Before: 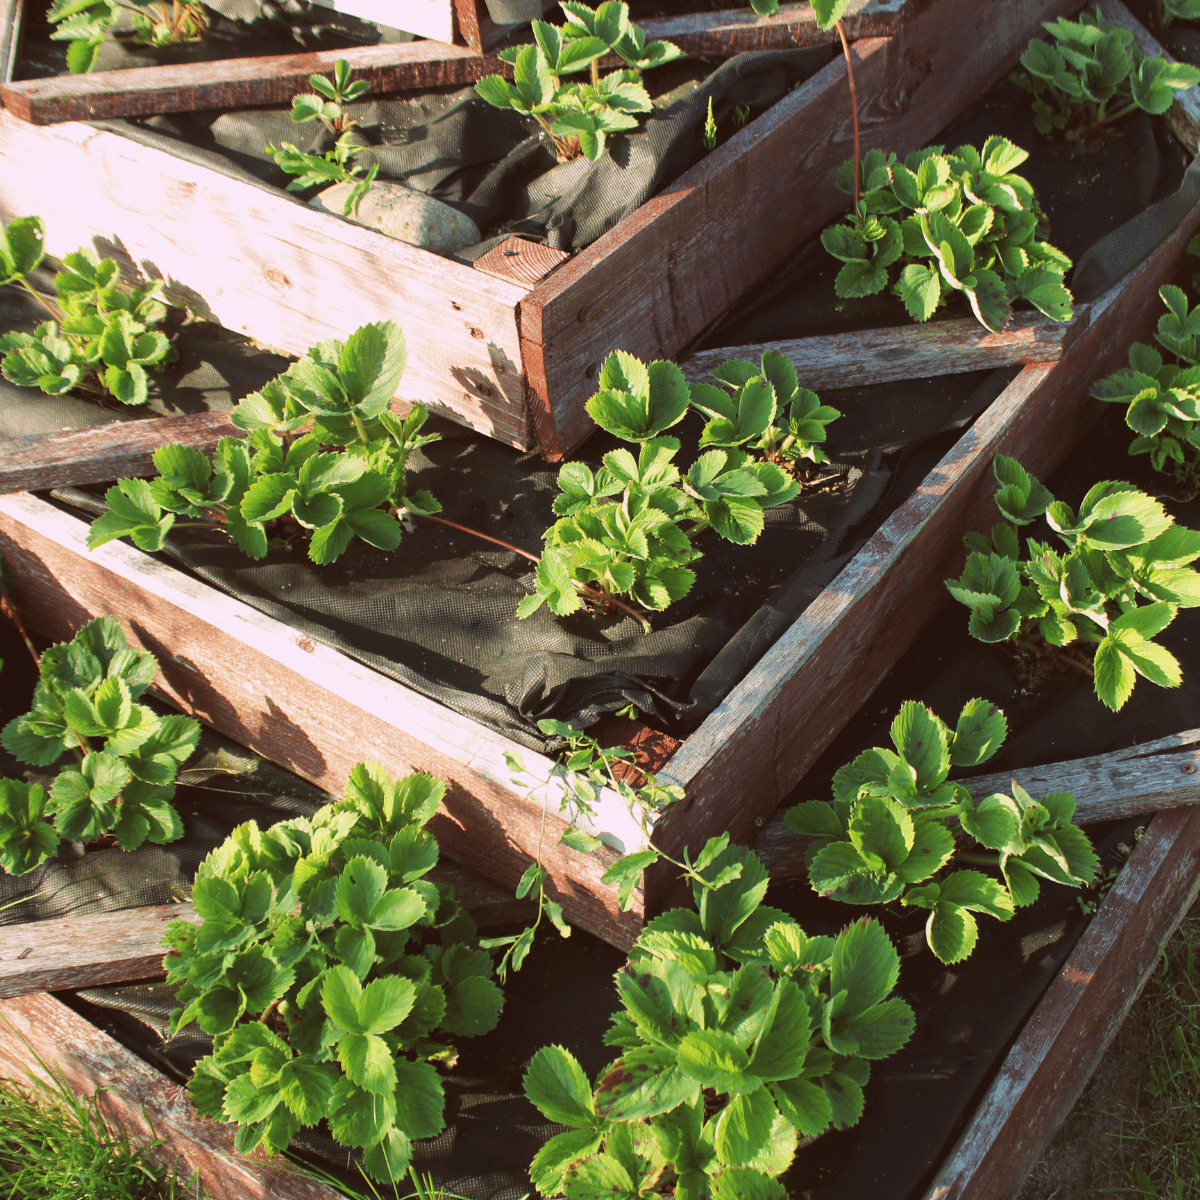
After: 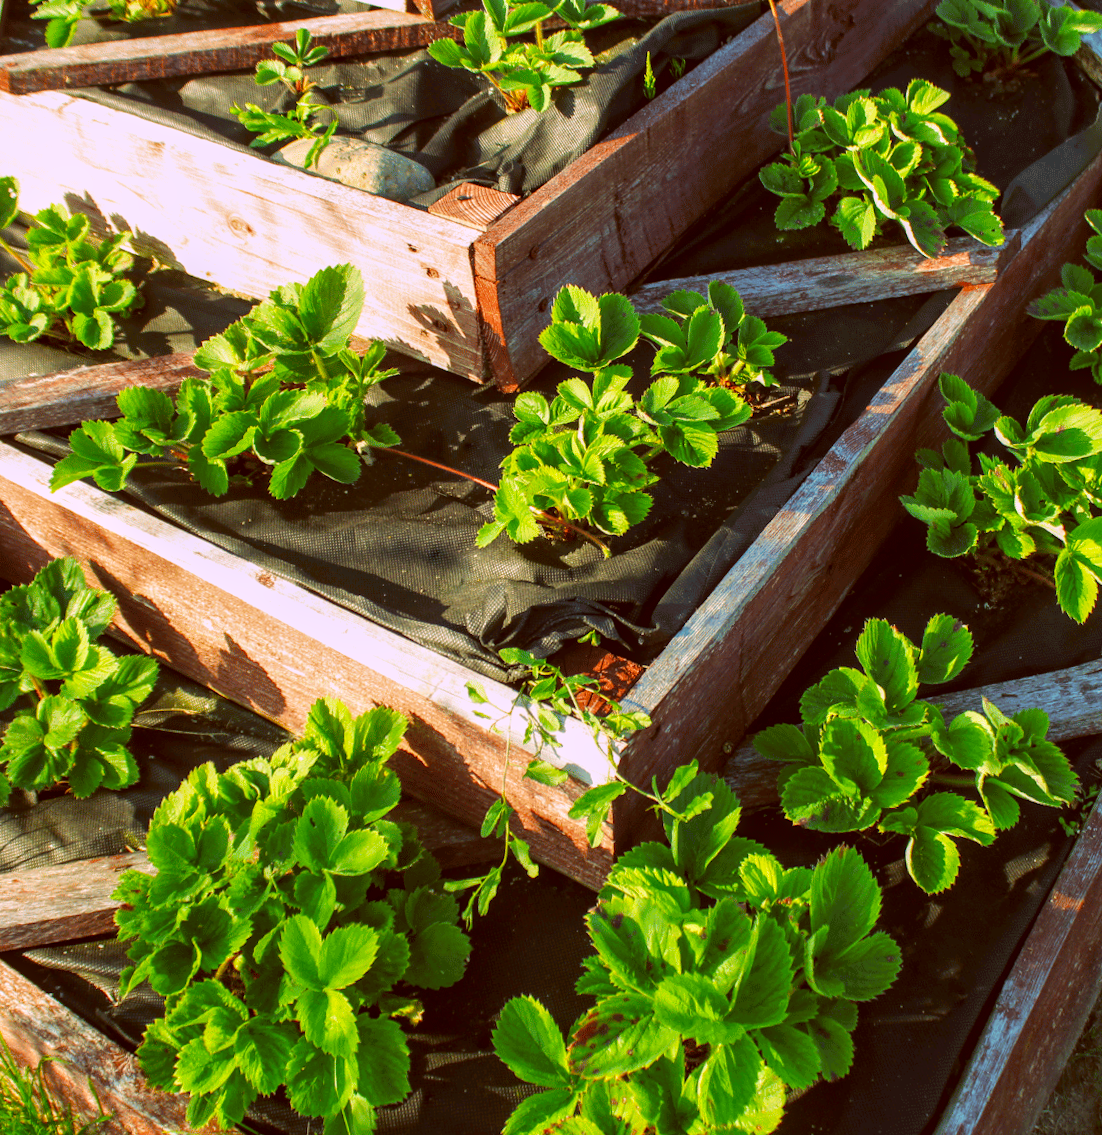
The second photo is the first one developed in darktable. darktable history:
crop: left 0.434%, top 0.485%, right 0.244%, bottom 0.386%
contrast brightness saturation: saturation -0.05
exposure: black level correction 0.004, exposure 0.014 EV, compensate highlight preservation false
rotate and perspective: rotation -1.68°, lens shift (vertical) -0.146, crop left 0.049, crop right 0.912, crop top 0.032, crop bottom 0.96
white balance: red 0.986, blue 1.01
color contrast: green-magenta contrast 1.55, blue-yellow contrast 1.83
local contrast: on, module defaults
